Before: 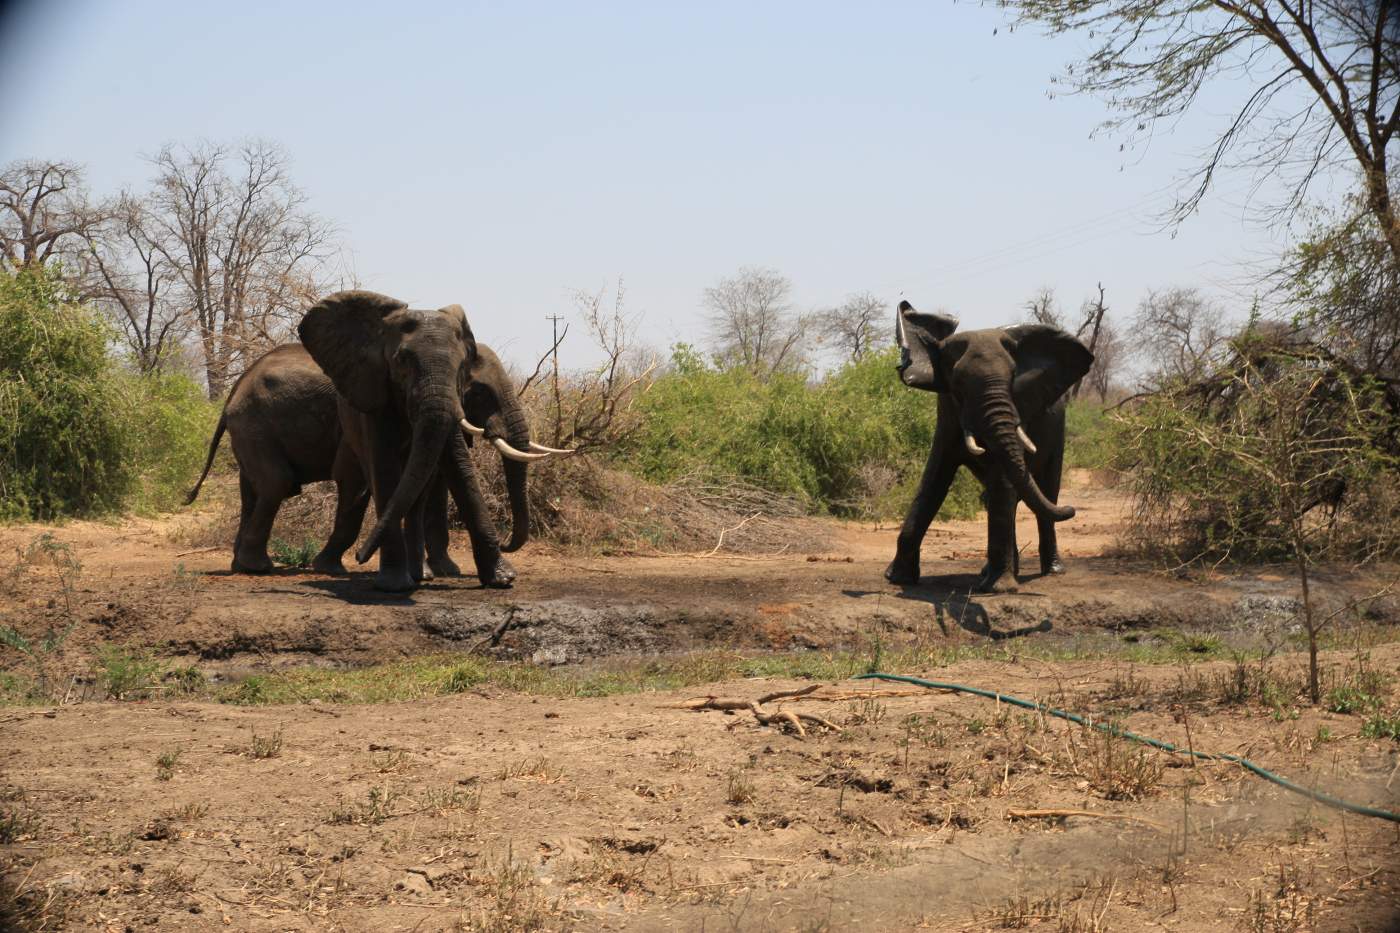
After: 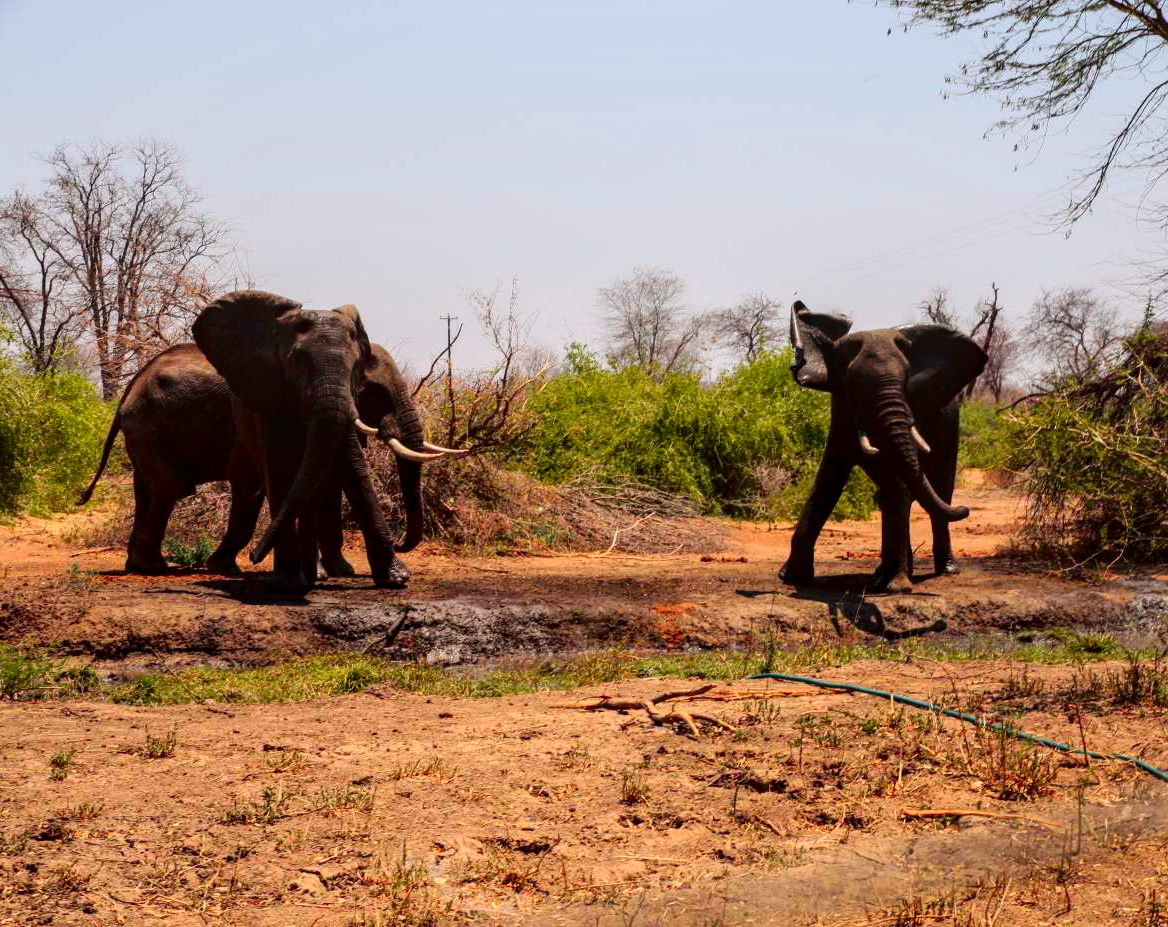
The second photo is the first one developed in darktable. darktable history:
crop: left 7.598%, right 7.873%
tone curve: curves: ch0 [(0, 0) (0.106, 0.026) (0.275, 0.155) (0.392, 0.314) (0.513, 0.481) (0.657, 0.667) (1, 1)]; ch1 [(0, 0) (0.5, 0.511) (0.536, 0.579) (0.587, 0.69) (1, 1)]; ch2 [(0, 0) (0.5, 0.5) (0.55, 0.552) (0.625, 0.699) (1, 1)], color space Lab, independent channels, preserve colors none
local contrast: on, module defaults
